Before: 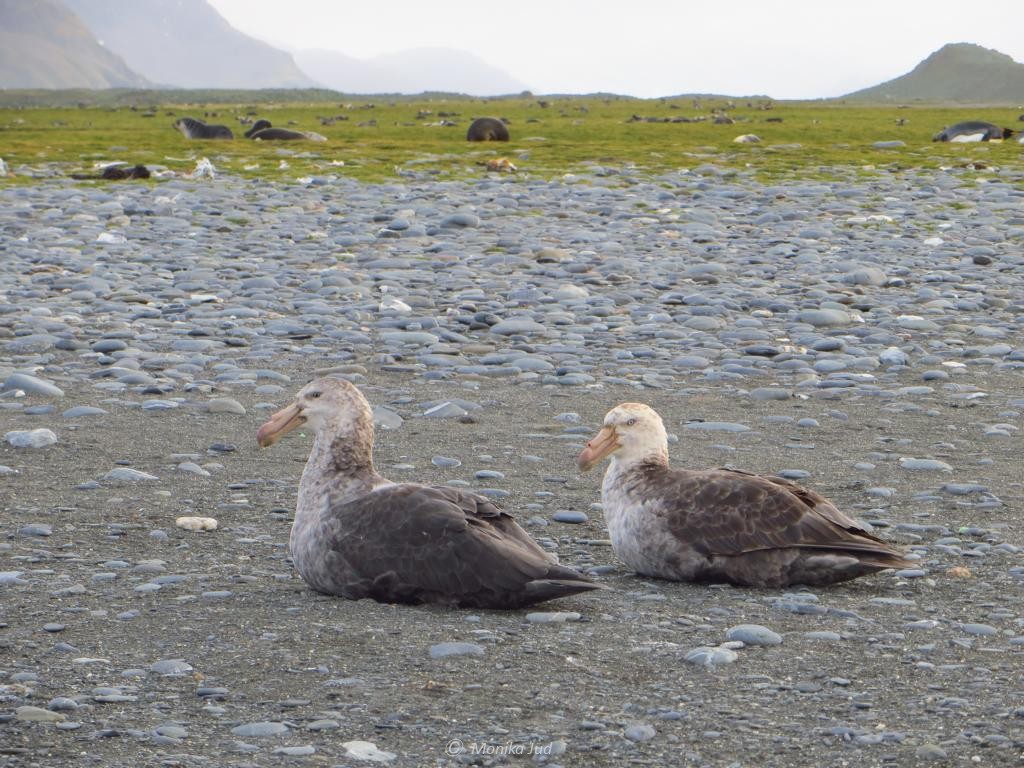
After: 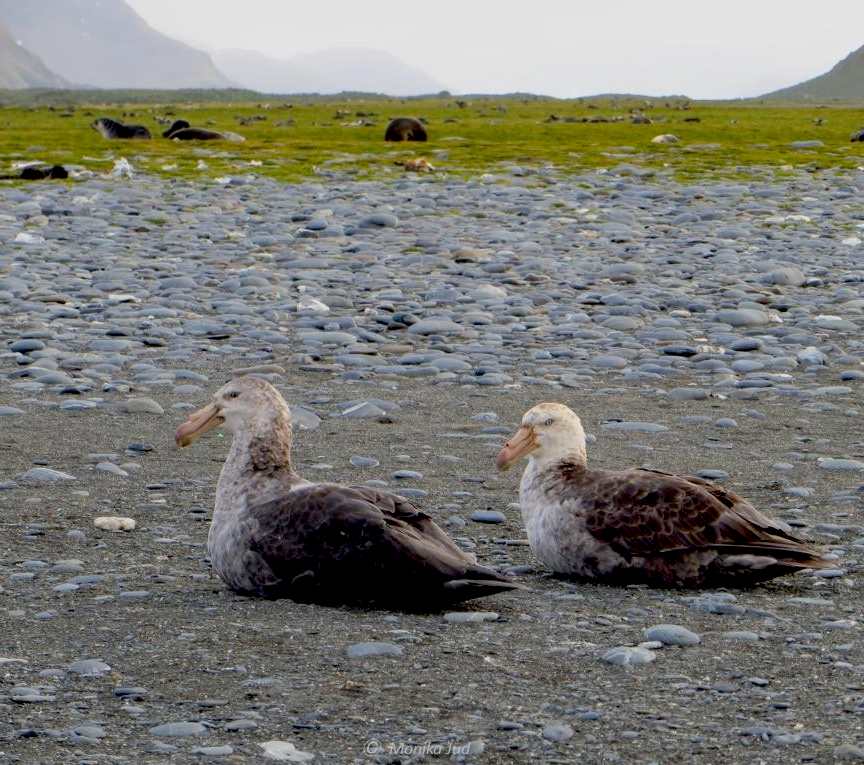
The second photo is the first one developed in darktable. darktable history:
crop: left 8.026%, right 7.374%
exposure: black level correction 0.046, exposure -0.228 EV, compensate highlight preservation false
